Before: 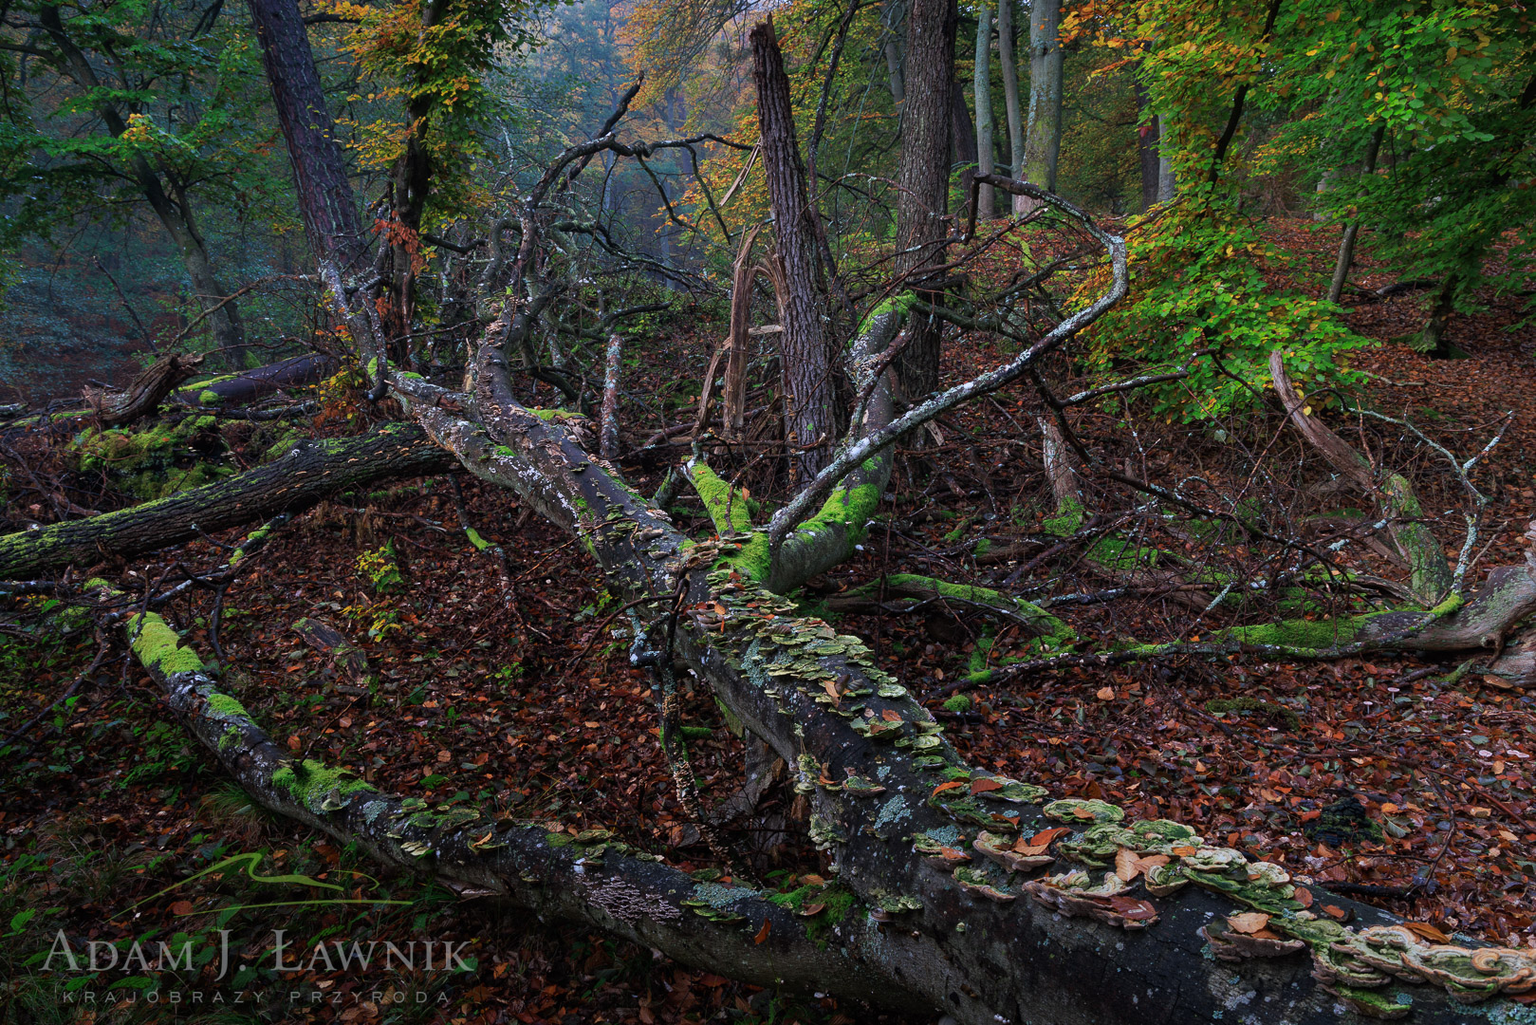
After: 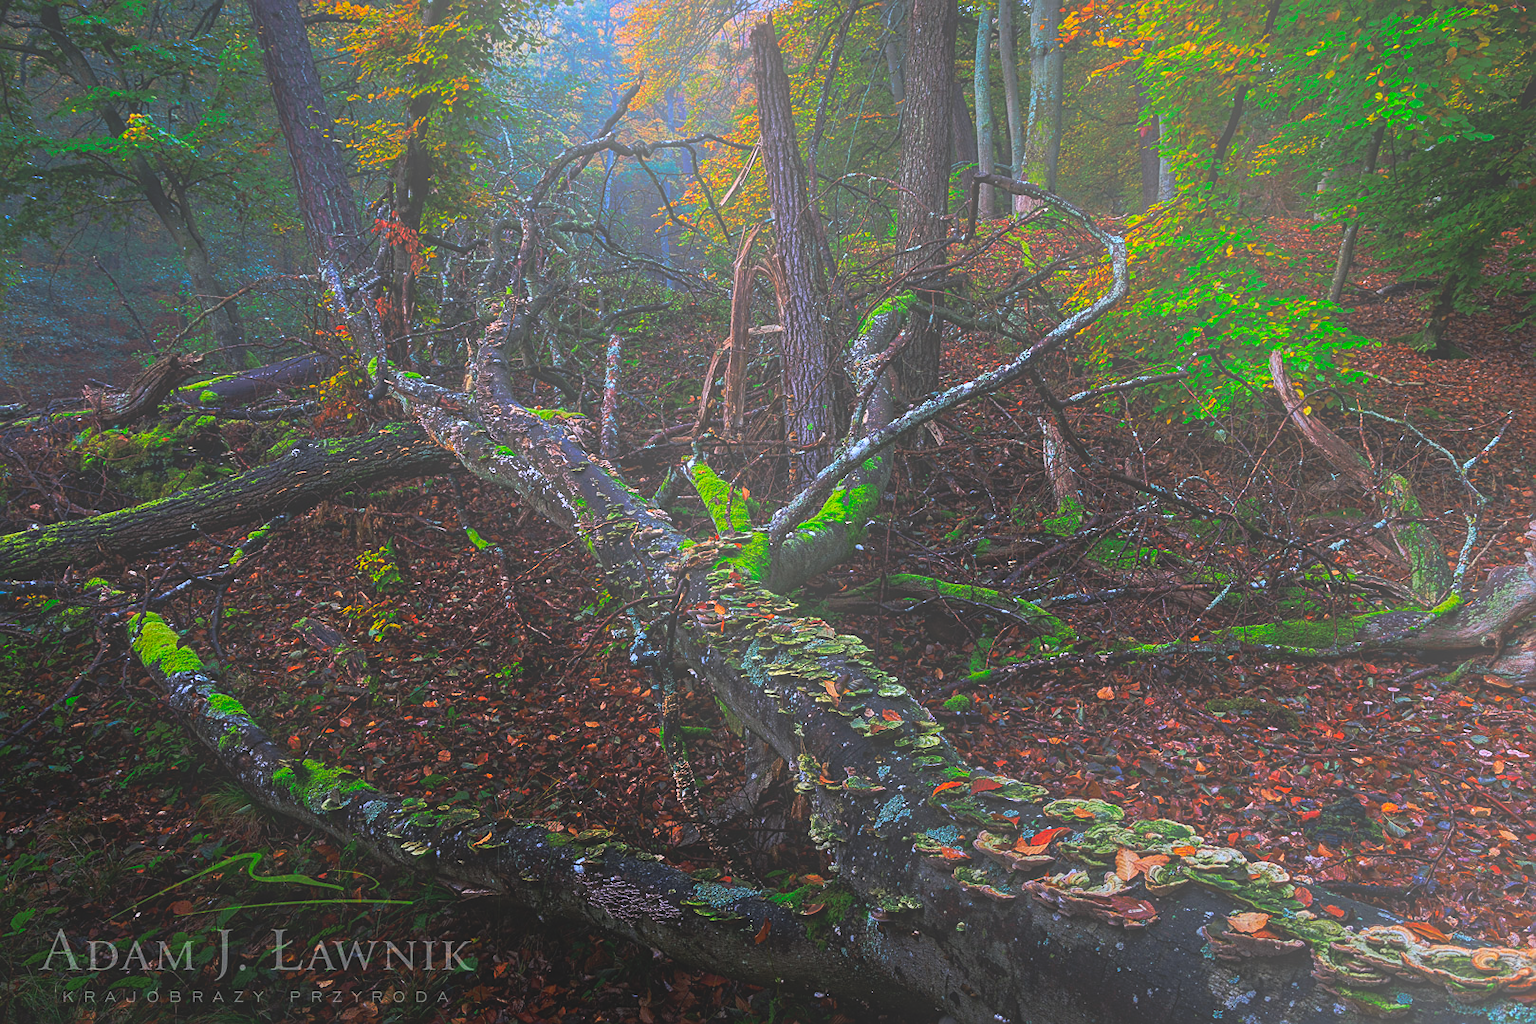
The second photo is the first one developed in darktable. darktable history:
sharpen: on, module defaults
color correction: saturation 1.34
tone curve: curves: ch0 [(0, 0) (0.003, 0.002) (0.011, 0.007) (0.025, 0.015) (0.044, 0.026) (0.069, 0.041) (0.1, 0.059) (0.136, 0.08) (0.177, 0.105) (0.224, 0.132) (0.277, 0.163) (0.335, 0.198) (0.399, 0.253) (0.468, 0.341) (0.543, 0.435) (0.623, 0.532) (0.709, 0.635) (0.801, 0.745) (0.898, 0.873) (1, 1)], preserve colors none
bloom: size 25%, threshold 5%, strength 90%
local contrast: on, module defaults
